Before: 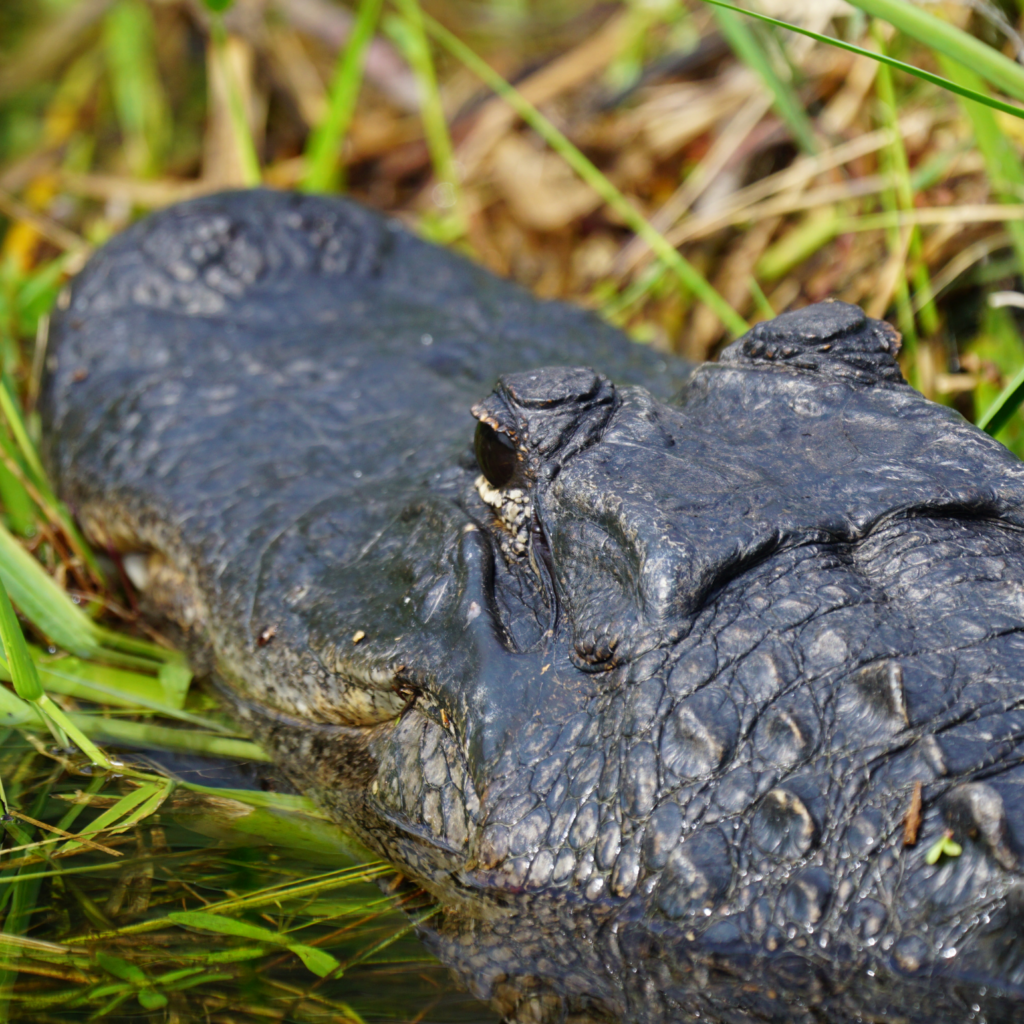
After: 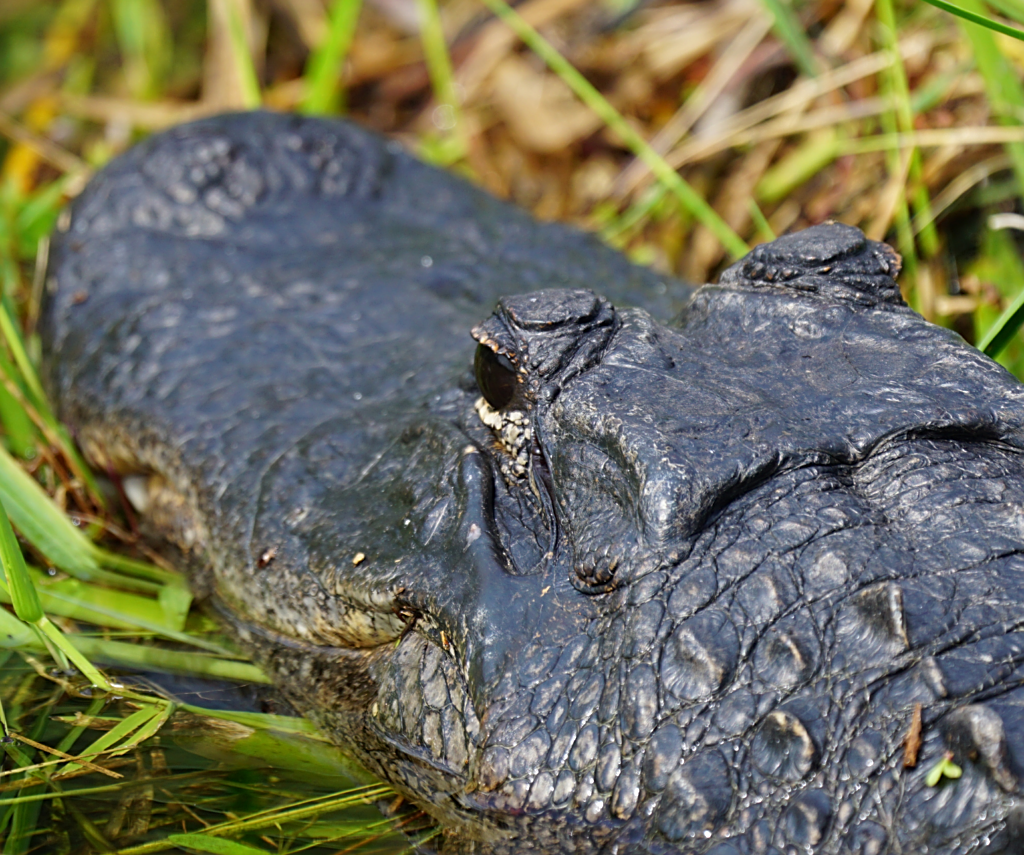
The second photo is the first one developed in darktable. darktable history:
crop: top 7.625%, bottom 8.027%
sharpen: on, module defaults
